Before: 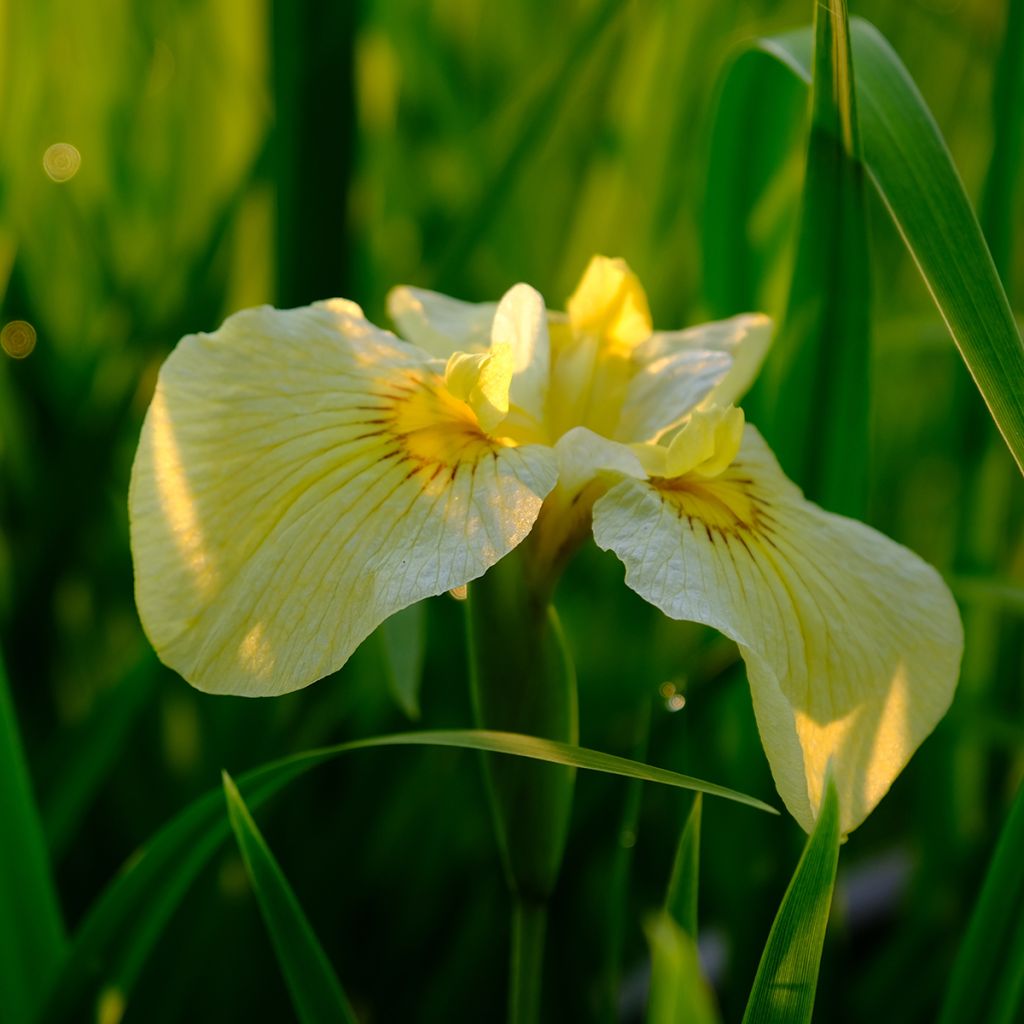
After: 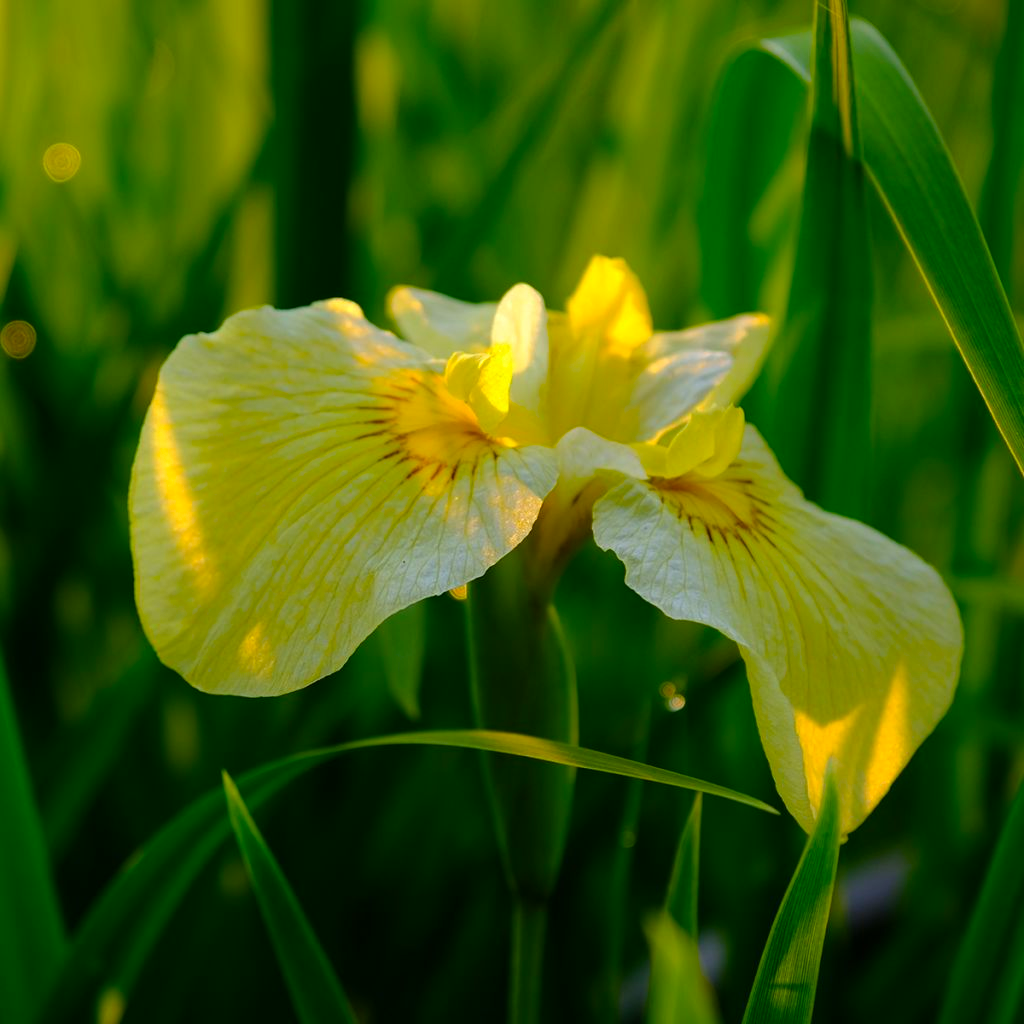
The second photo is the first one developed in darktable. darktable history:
color balance rgb: linear chroma grading › global chroma 14.872%, perceptual saturation grading › global saturation 9.741%, global vibrance 20%
